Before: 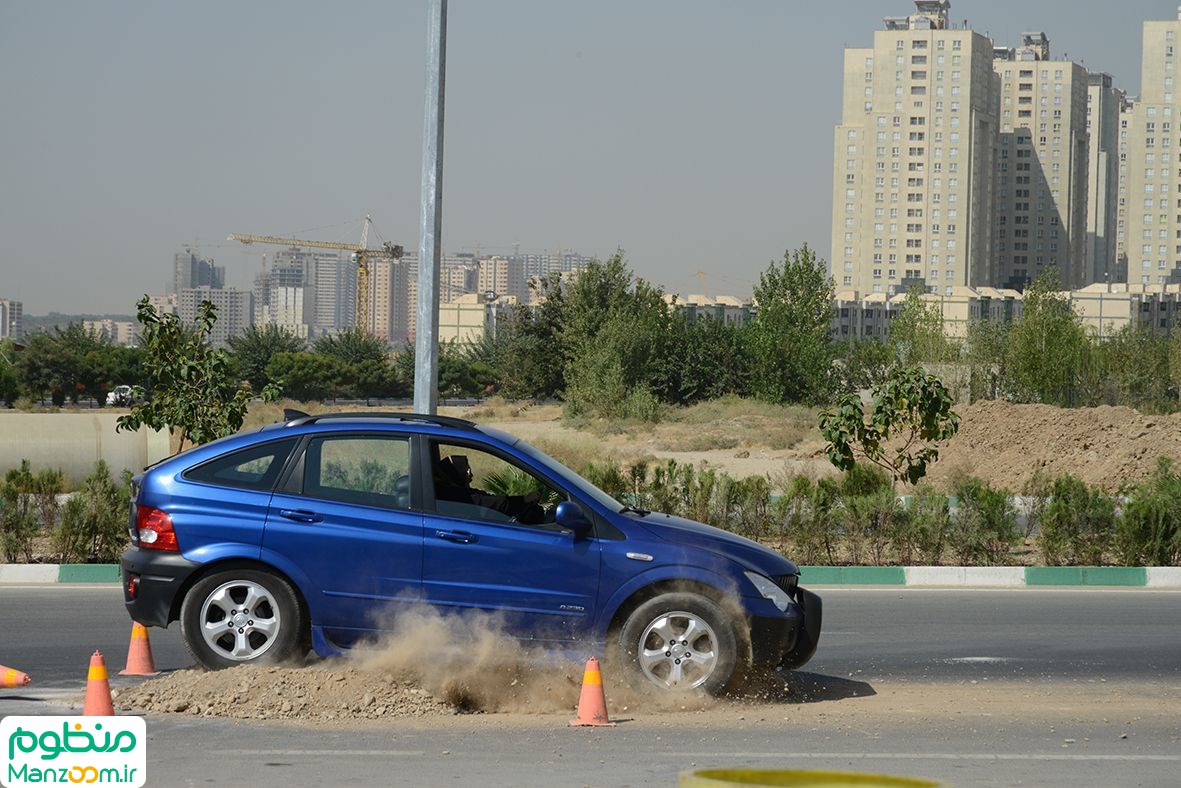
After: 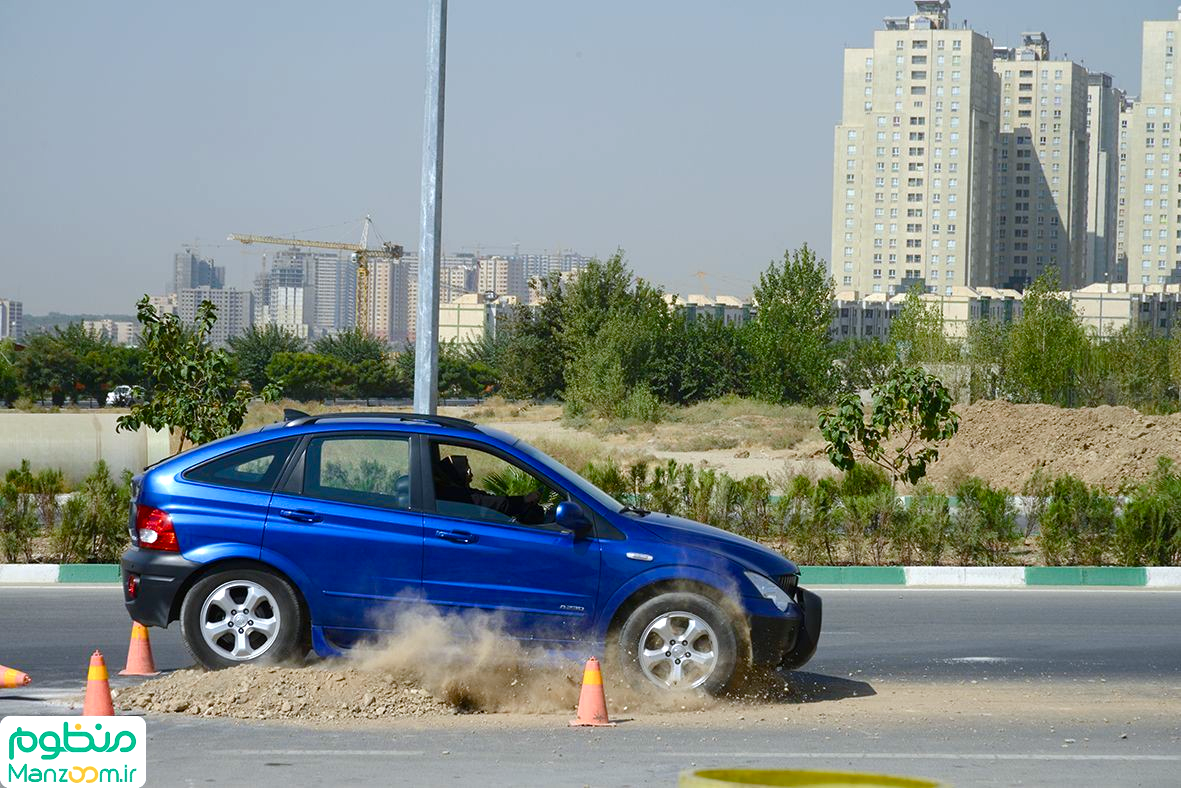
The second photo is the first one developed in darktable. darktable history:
white balance: red 0.967, blue 1.049
color balance rgb: perceptual saturation grading › global saturation 25%, perceptual saturation grading › highlights -50%, perceptual saturation grading › shadows 30%, perceptual brilliance grading › global brilliance 12%, global vibrance 20%
